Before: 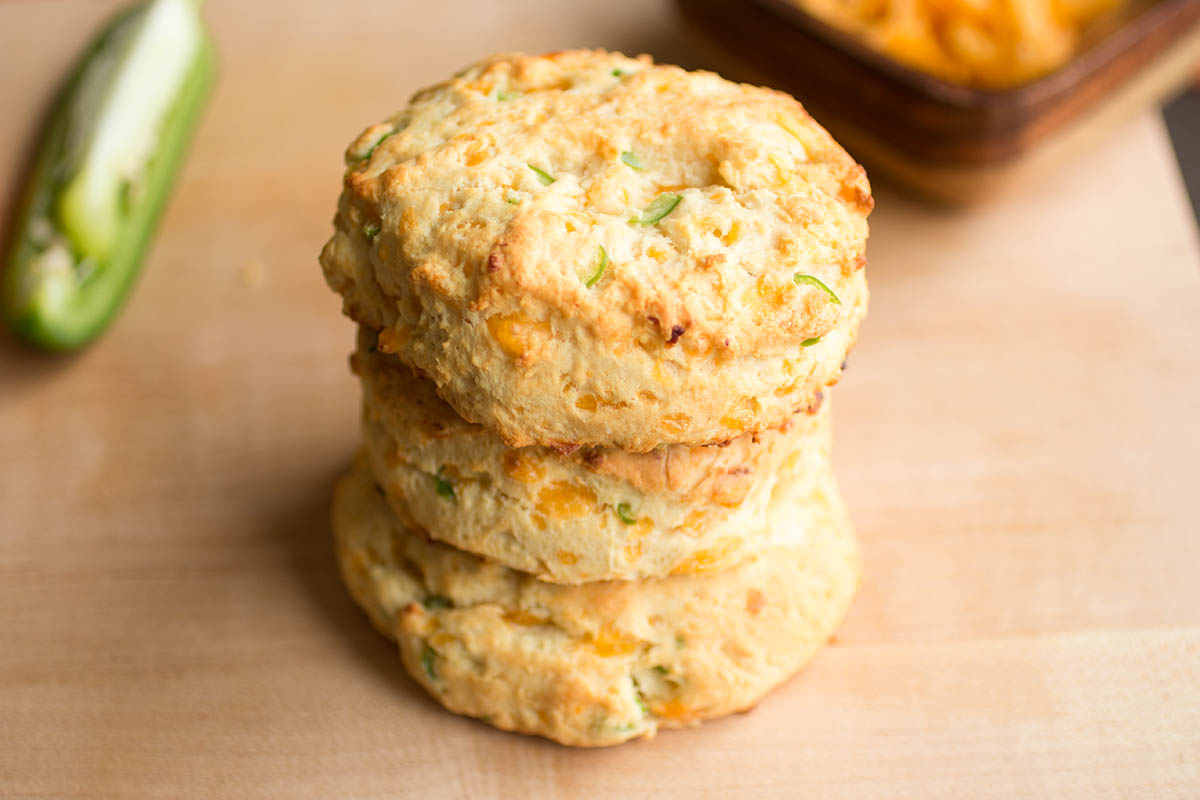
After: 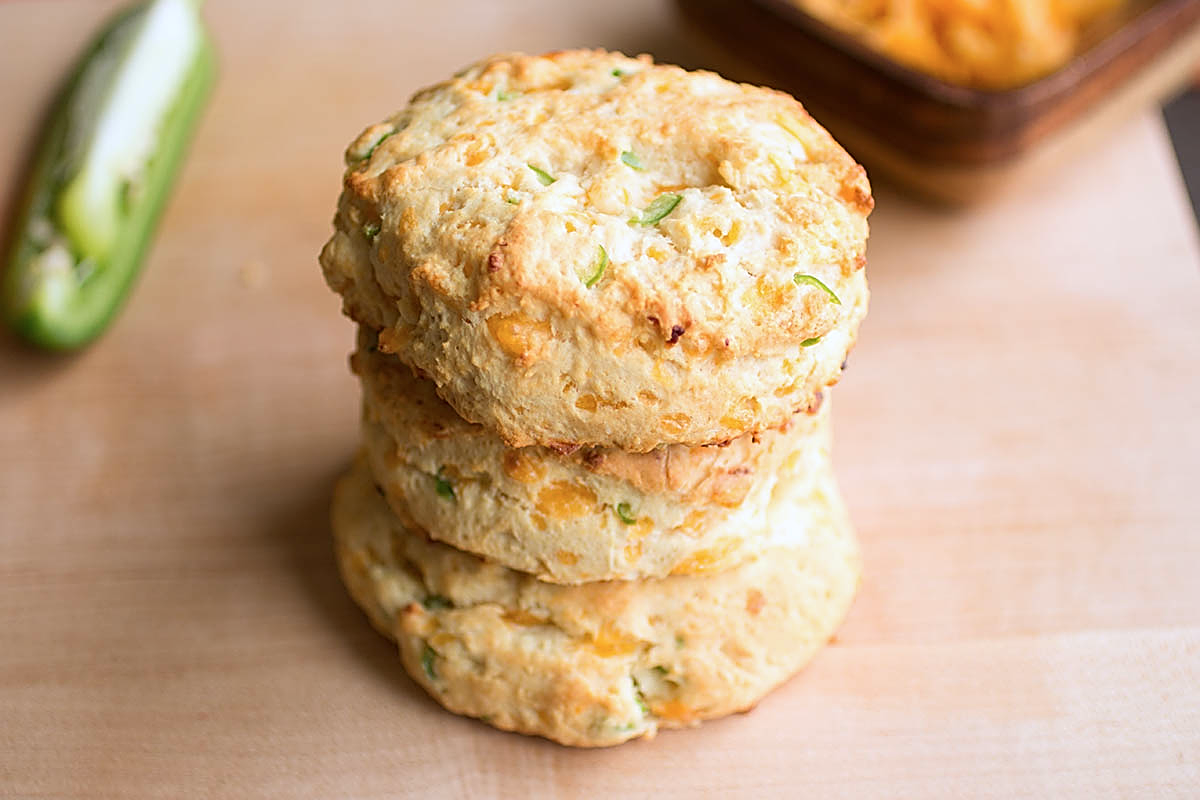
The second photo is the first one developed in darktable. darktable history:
sharpen: amount 0.748
color calibration: illuminant as shot in camera, x 0.365, y 0.379, temperature 4426.01 K, saturation algorithm version 1 (2020)
